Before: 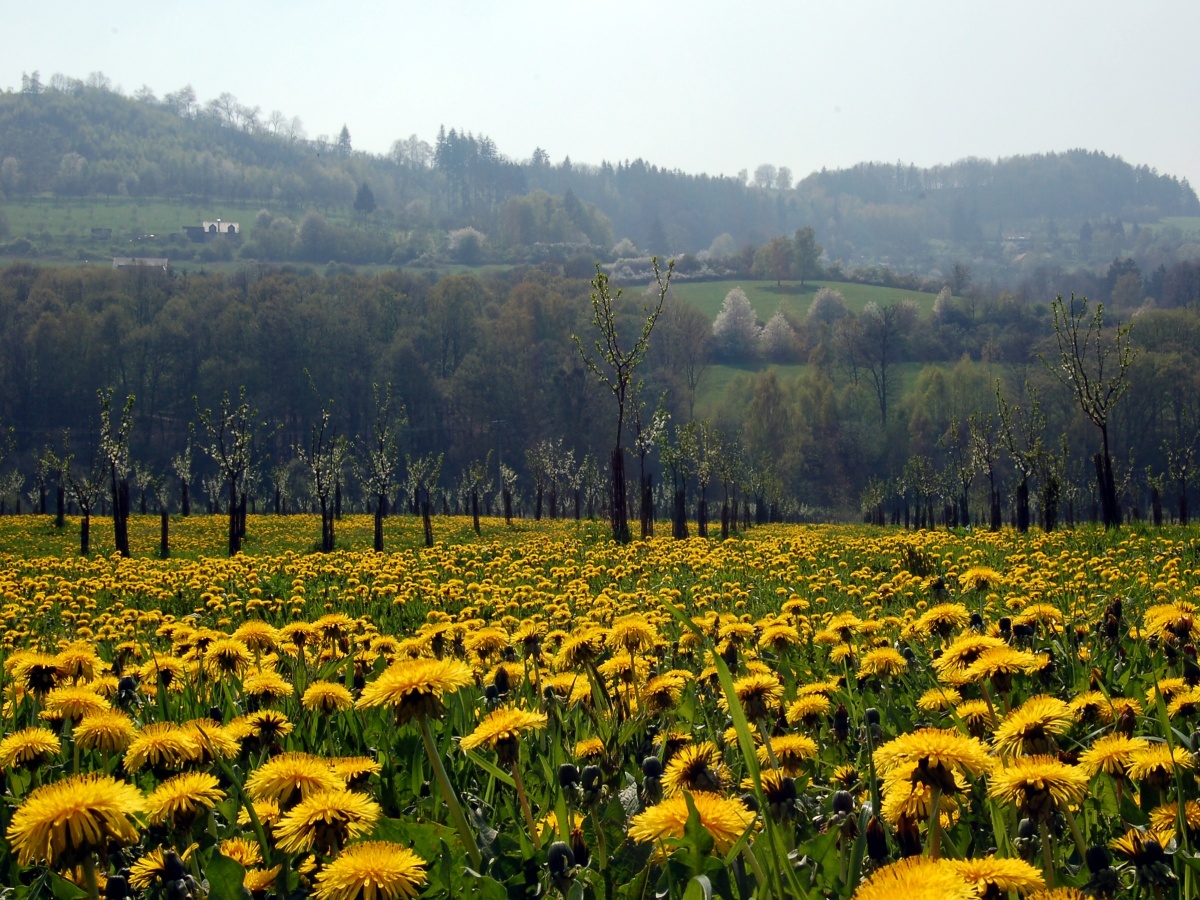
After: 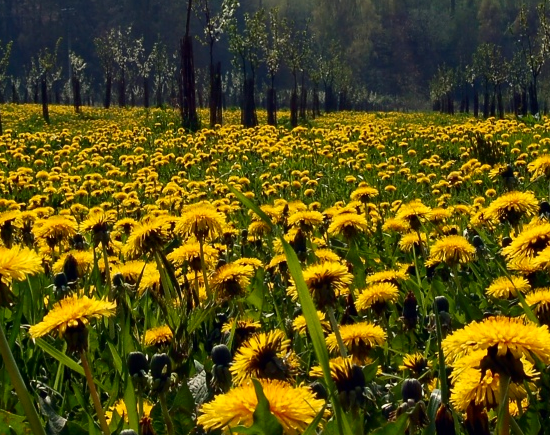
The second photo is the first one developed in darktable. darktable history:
crop: left 35.976%, top 45.819%, right 18.162%, bottom 5.807%
contrast brightness saturation: contrast 0.15, brightness -0.01, saturation 0.1
